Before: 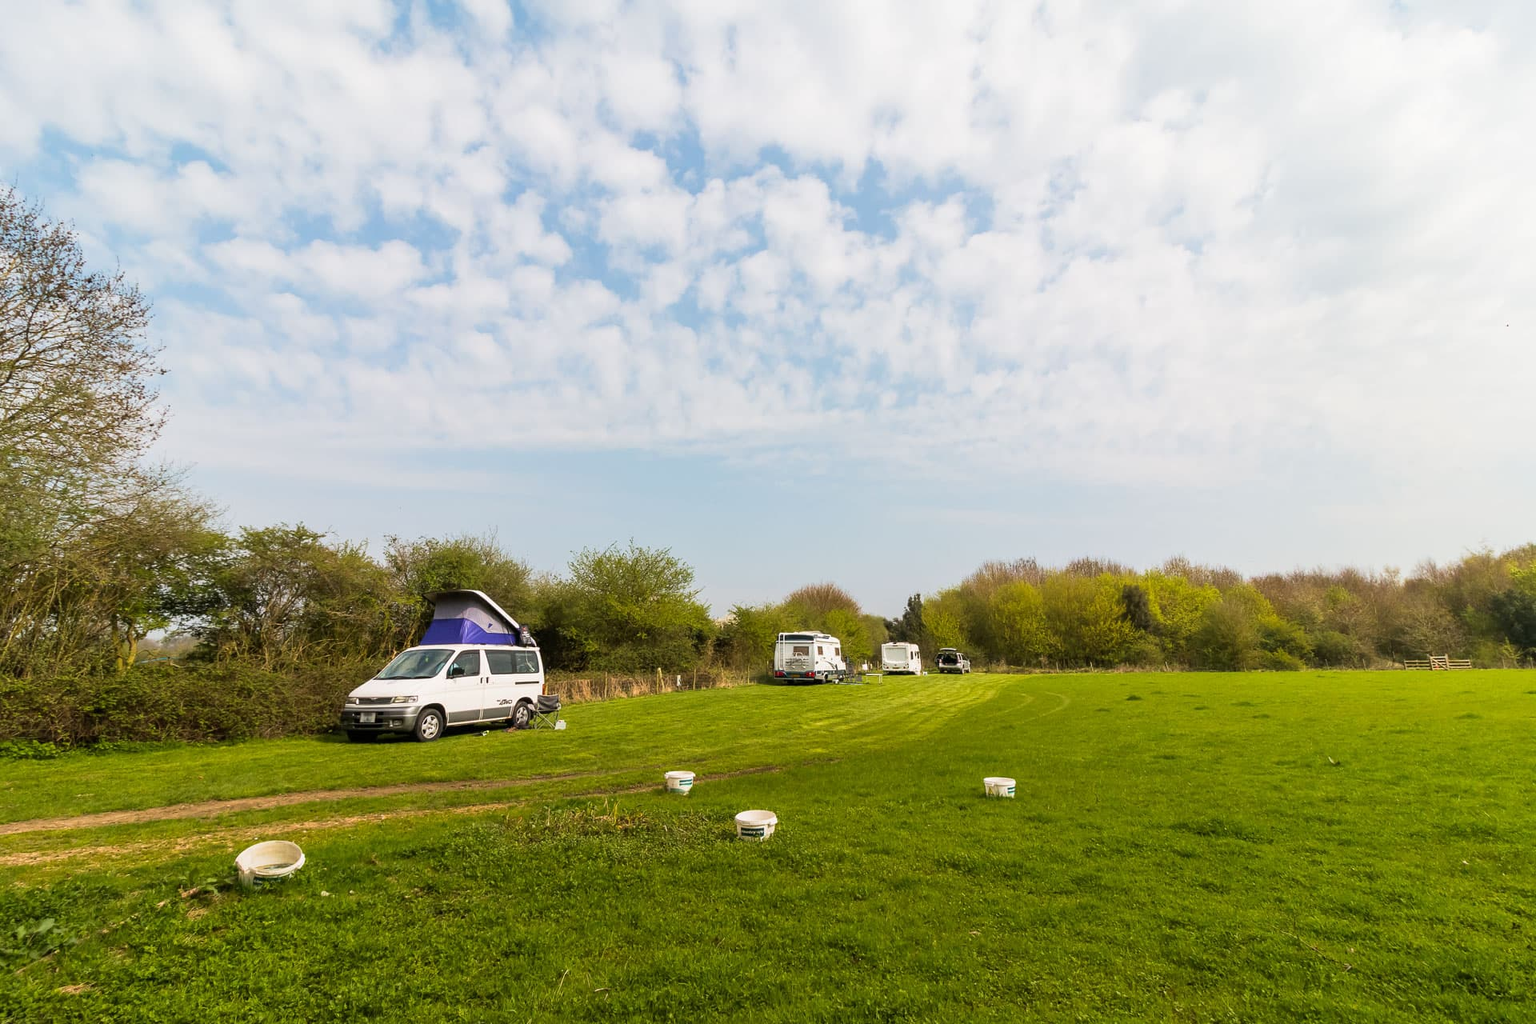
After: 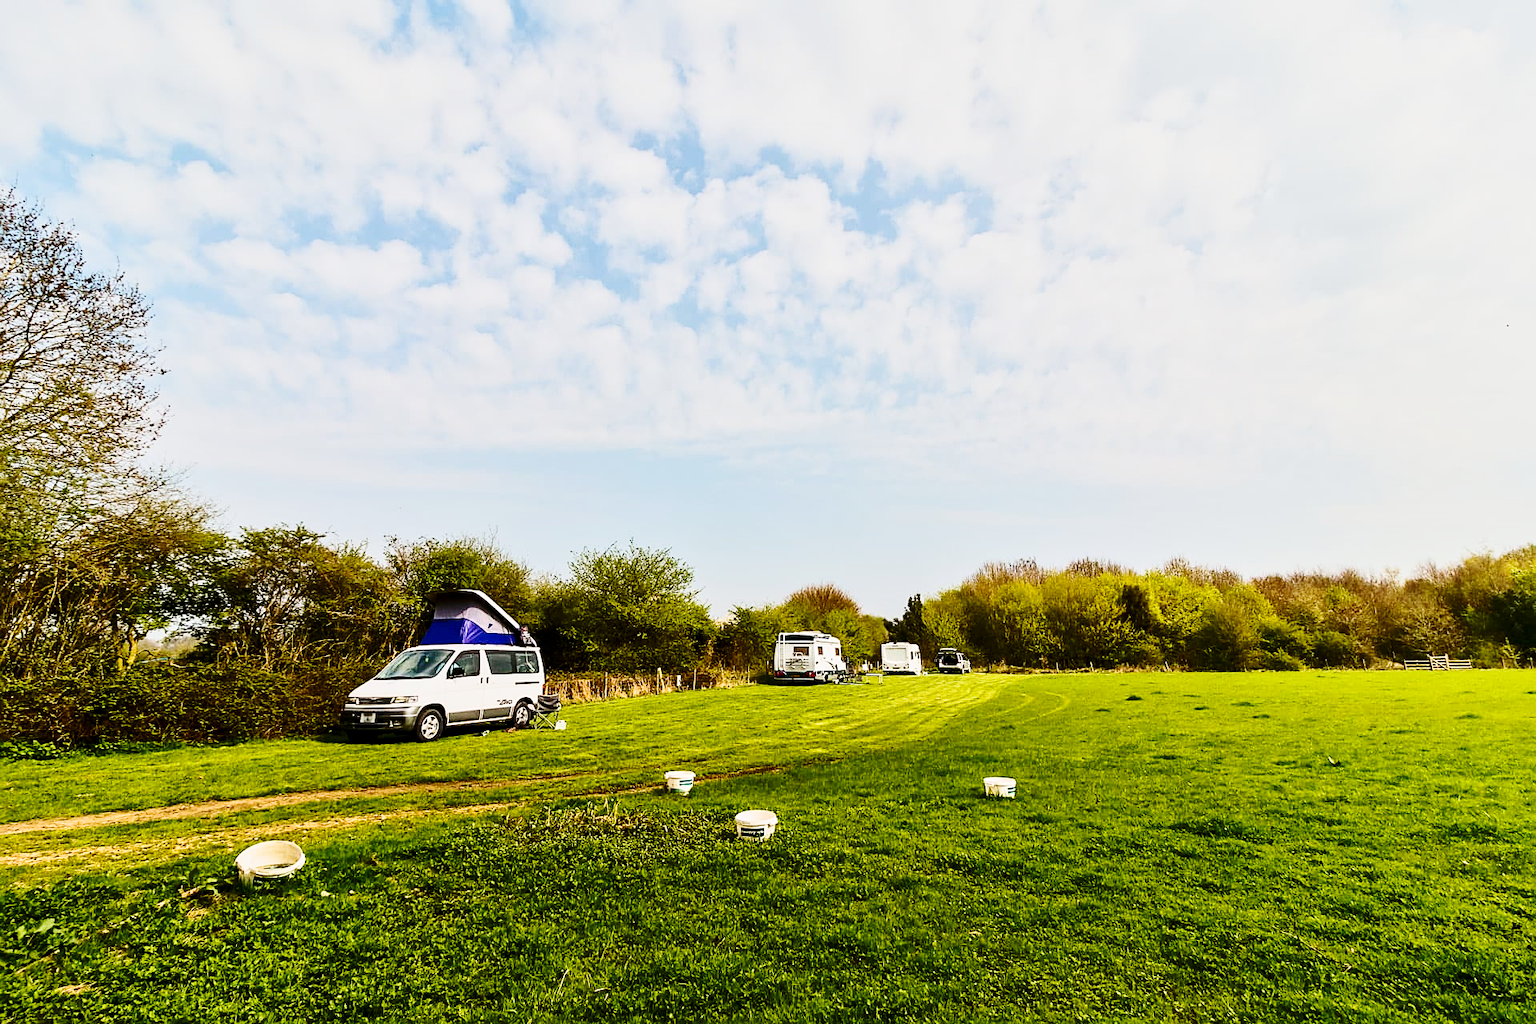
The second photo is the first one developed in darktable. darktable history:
tone equalizer: -8 EV 0.973 EV, -7 EV 0.97 EV, -6 EV 1 EV, -5 EV 1.03 EV, -4 EV 0.995 EV, -3 EV 0.737 EV, -2 EV 0.509 EV, -1 EV 0.266 EV, mask exposure compensation -0.493 EV
exposure: exposure -1.961 EV, compensate highlight preservation false
contrast brightness saturation: contrast 0.392, brightness 0.1
base curve: curves: ch0 [(0, 0) (0.032, 0.037) (0.105, 0.228) (0.435, 0.76) (0.856, 0.983) (1, 1)], preserve colors none
color balance rgb: perceptual saturation grading › global saturation 20%, perceptual saturation grading › highlights -50.266%, perceptual saturation grading › shadows 30.766%
sharpen: on, module defaults
local contrast: mode bilateral grid, contrast 19, coarseness 49, detail 119%, midtone range 0.2
